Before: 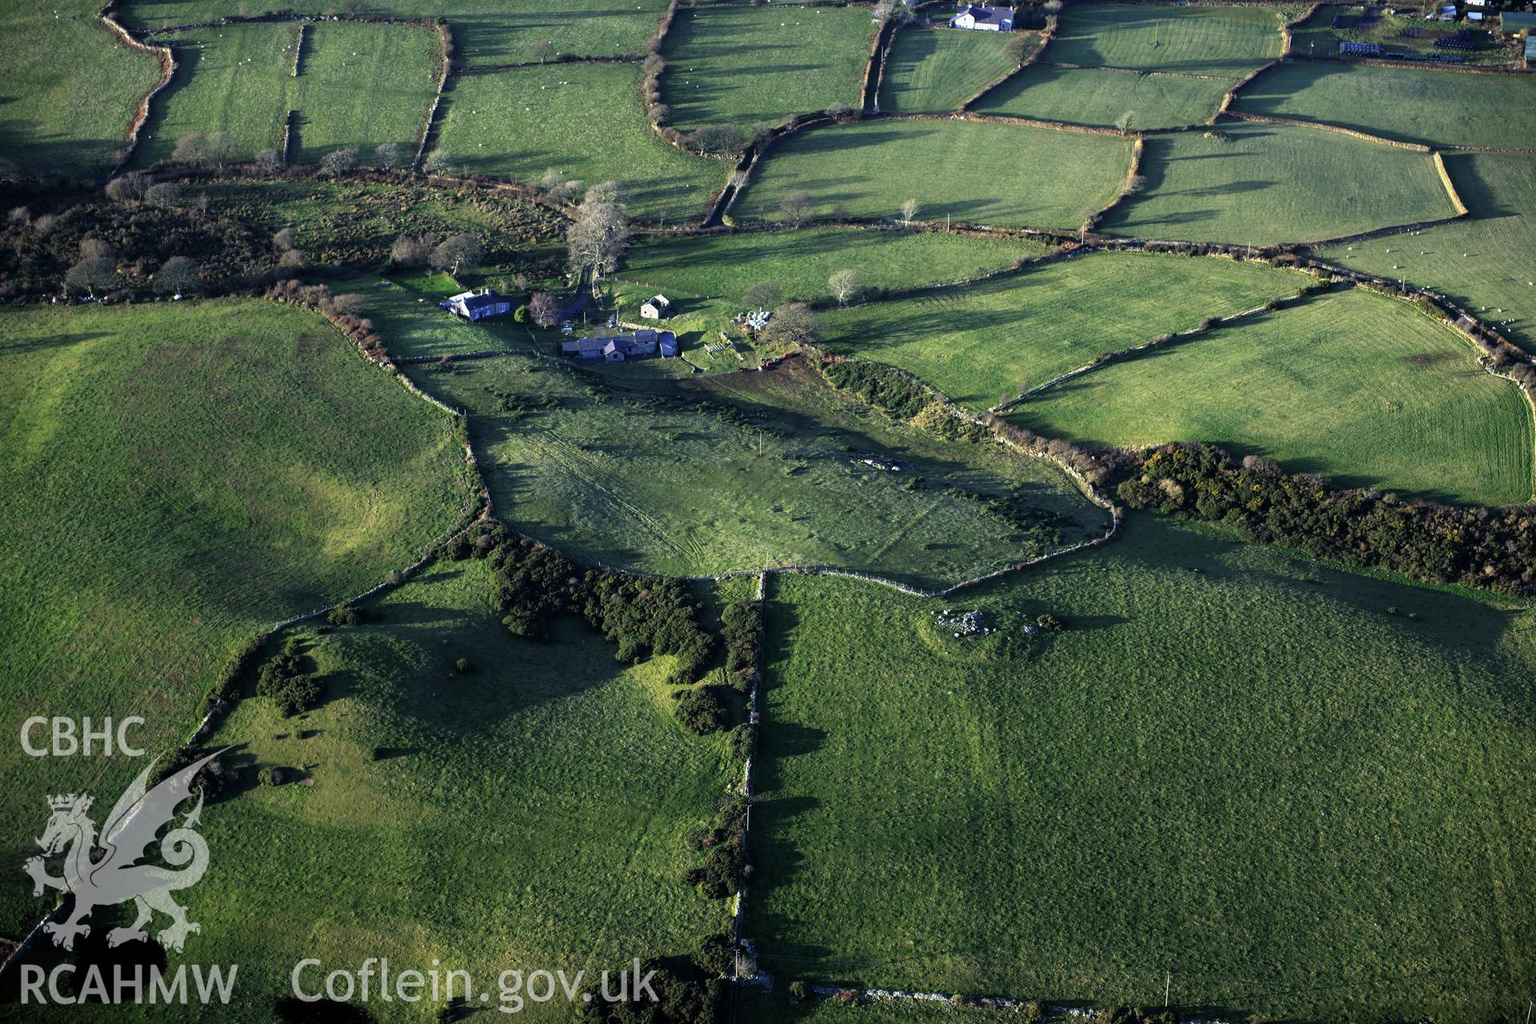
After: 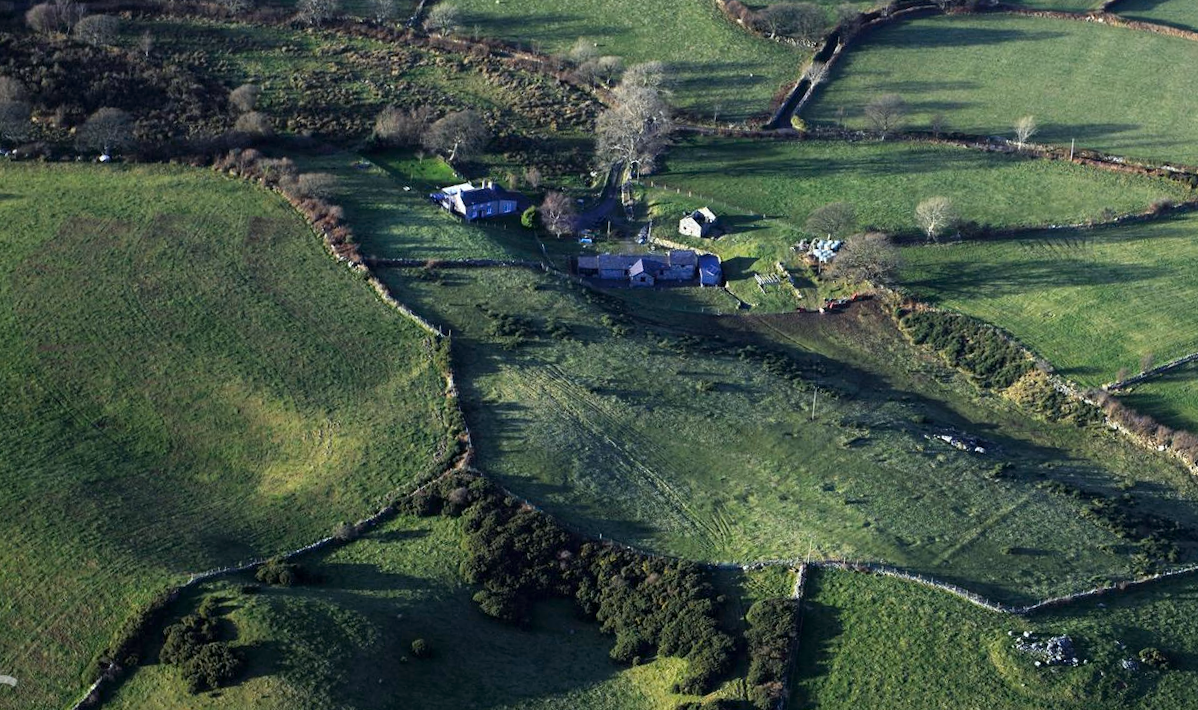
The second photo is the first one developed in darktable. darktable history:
crop and rotate: angle -4.99°, left 2.122%, top 6.945%, right 27.566%, bottom 30.519%
white balance: red 0.982, blue 1.018
